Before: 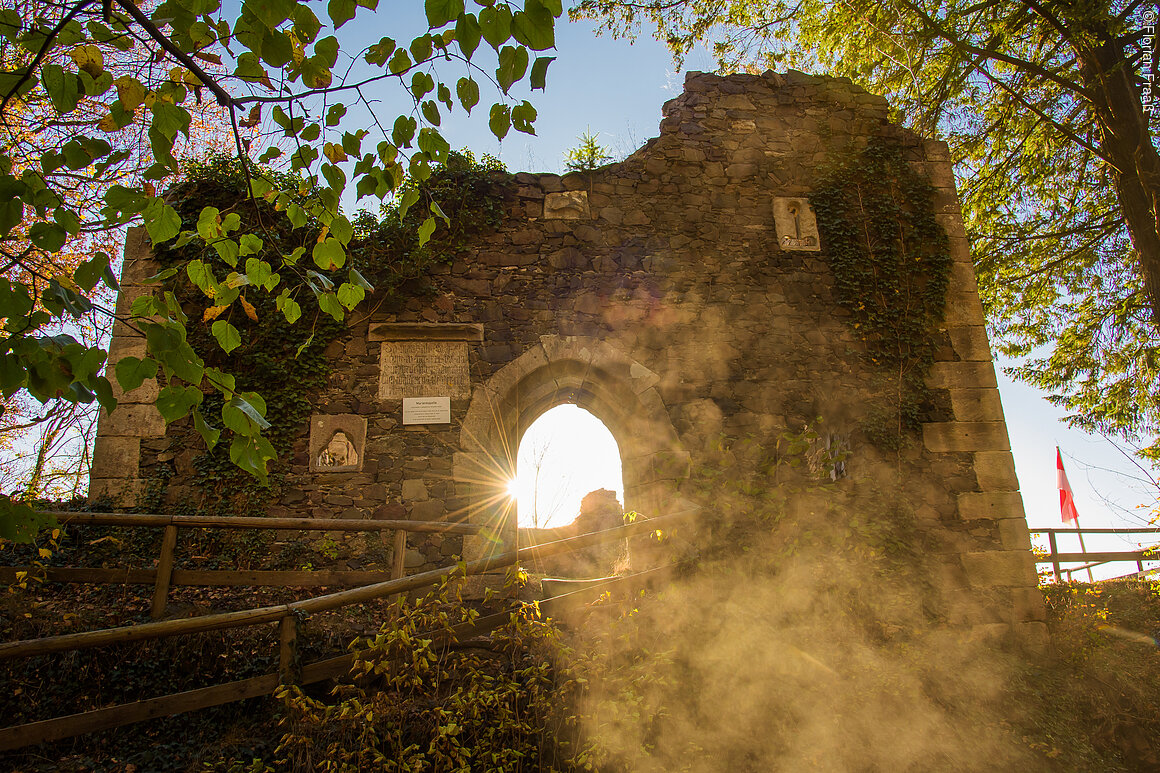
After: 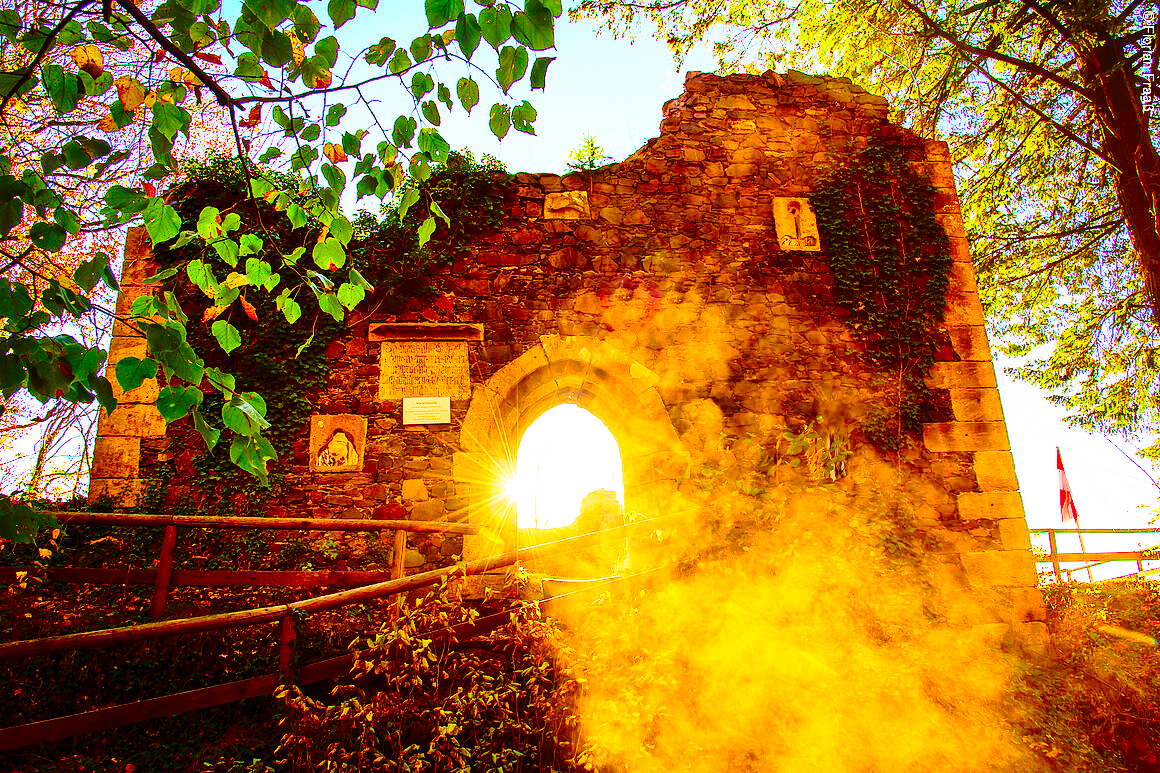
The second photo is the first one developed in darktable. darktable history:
exposure: black level correction 0.001, exposure 0.5 EV, compensate exposure bias true, compensate highlight preservation false
base curve: curves: ch0 [(0, 0) (0.028, 0.03) (0.121, 0.232) (0.46, 0.748) (0.859, 0.968) (1, 1)], preserve colors none
color contrast: green-magenta contrast 1.1, blue-yellow contrast 1.1, unbound 0
color correction: highlights a* 1.59, highlights b* -1.7, saturation 2.48
contrast brightness saturation: contrast 0.28
